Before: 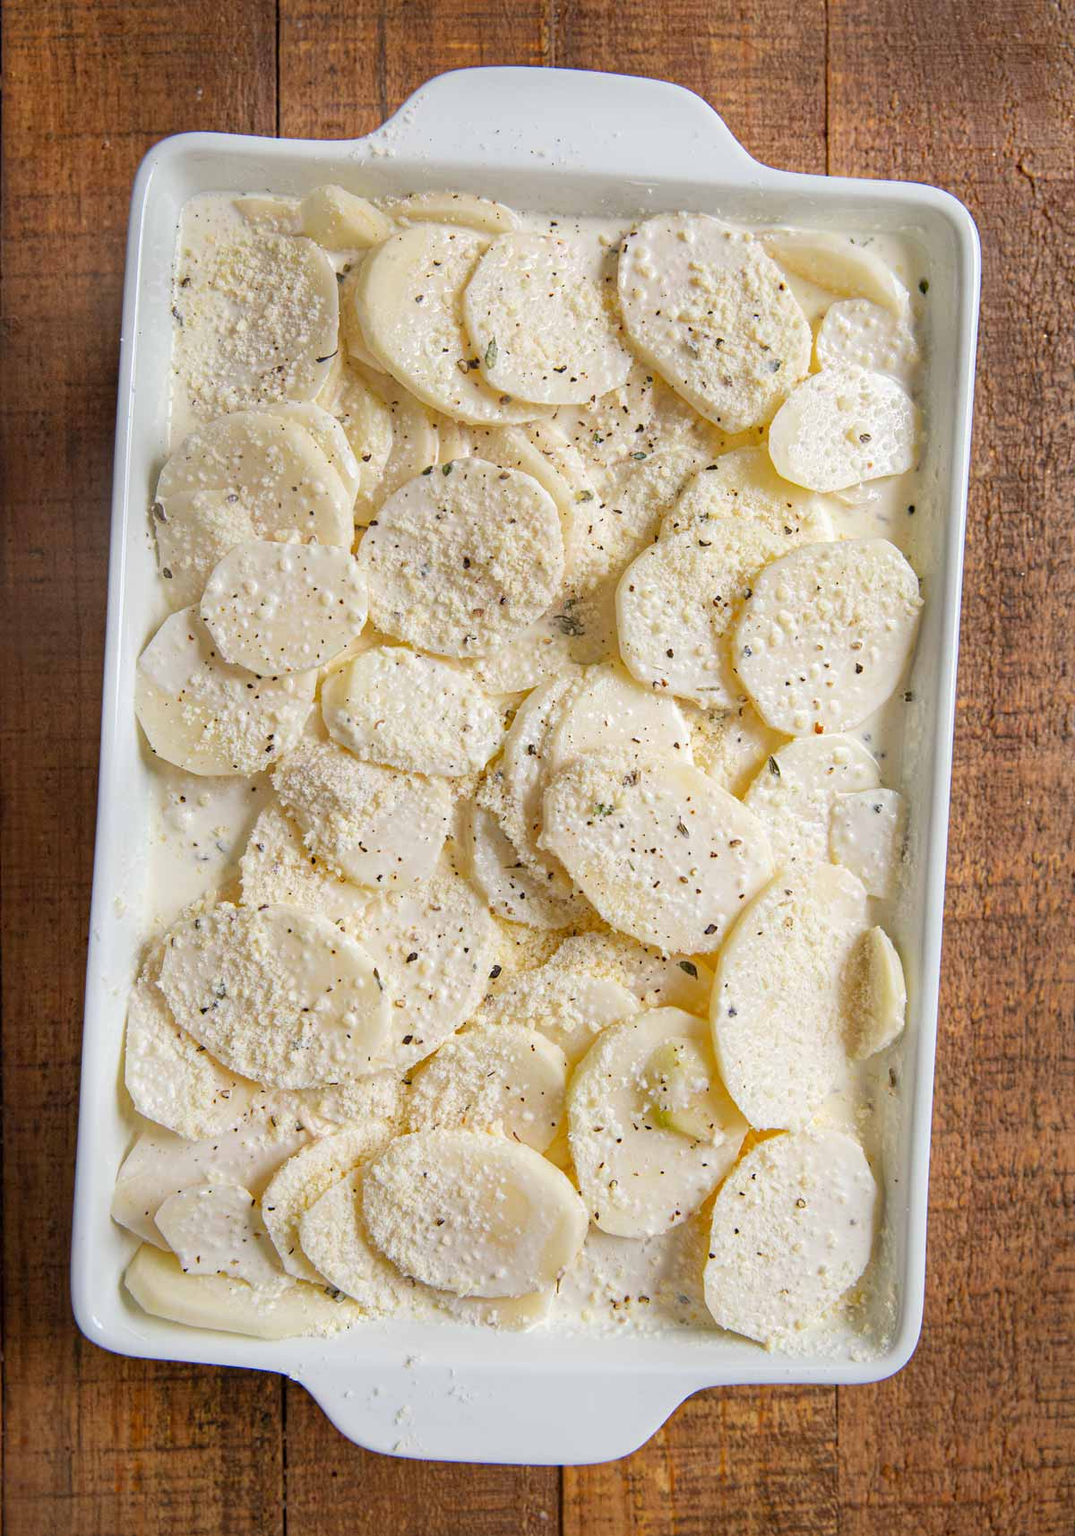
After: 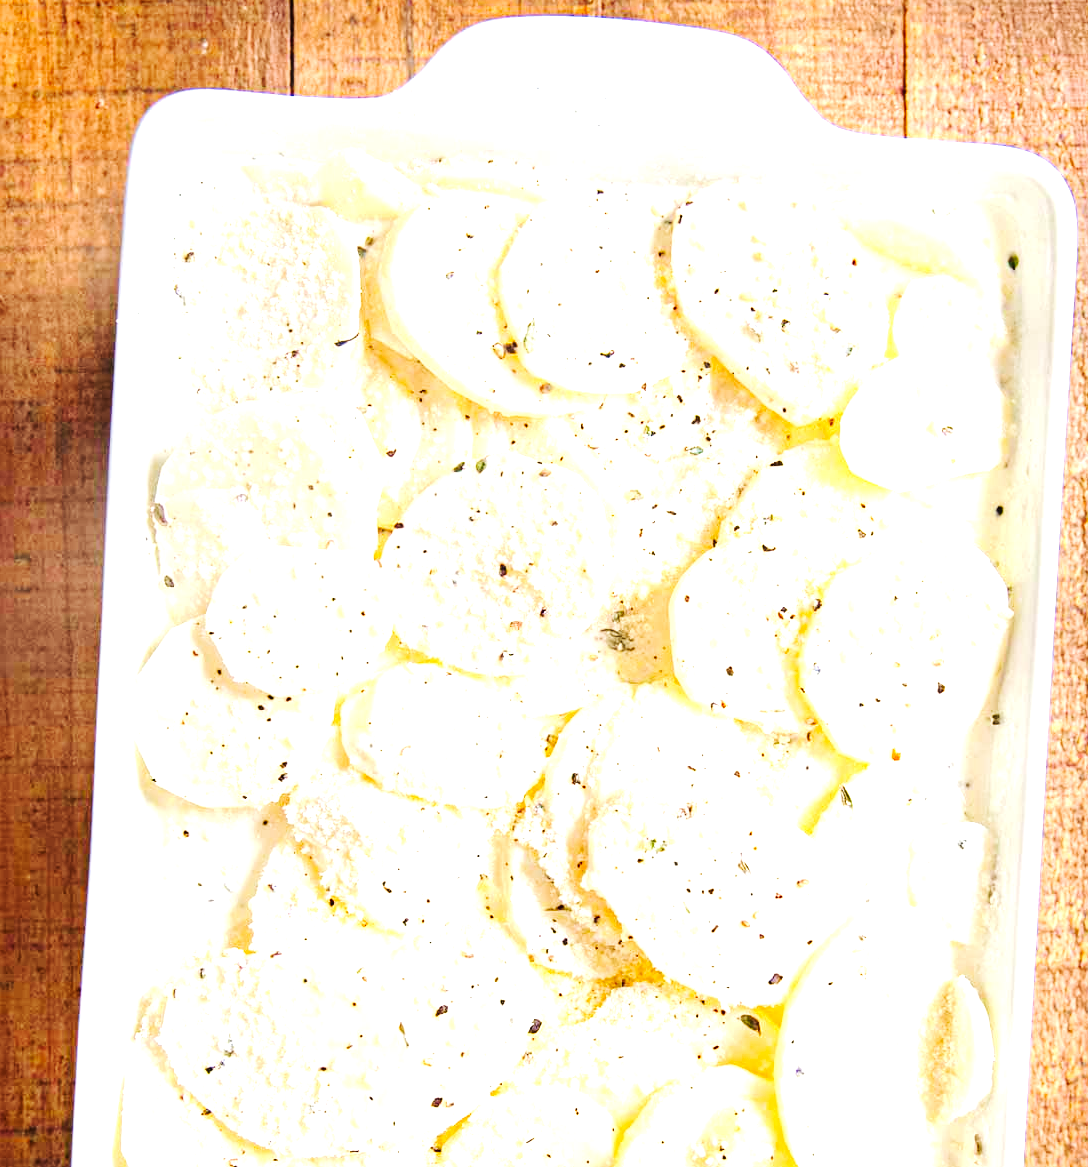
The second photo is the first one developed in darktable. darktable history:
crop: left 1.568%, top 3.409%, right 7.754%, bottom 28.458%
velvia: on, module defaults
exposure: black level correction 0, exposure 1.631 EV, compensate exposure bias true, compensate highlight preservation false
tone curve: curves: ch0 [(0, 0) (0.003, 0.008) (0.011, 0.011) (0.025, 0.018) (0.044, 0.028) (0.069, 0.039) (0.1, 0.056) (0.136, 0.081) (0.177, 0.118) (0.224, 0.164) (0.277, 0.223) (0.335, 0.3) (0.399, 0.399) (0.468, 0.51) (0.543, 0.618) (0.623, 0.71) (0.709, 0.79) (0.801, 0.865) (0.898, 0.93) (1, 1)], preserve colors none
